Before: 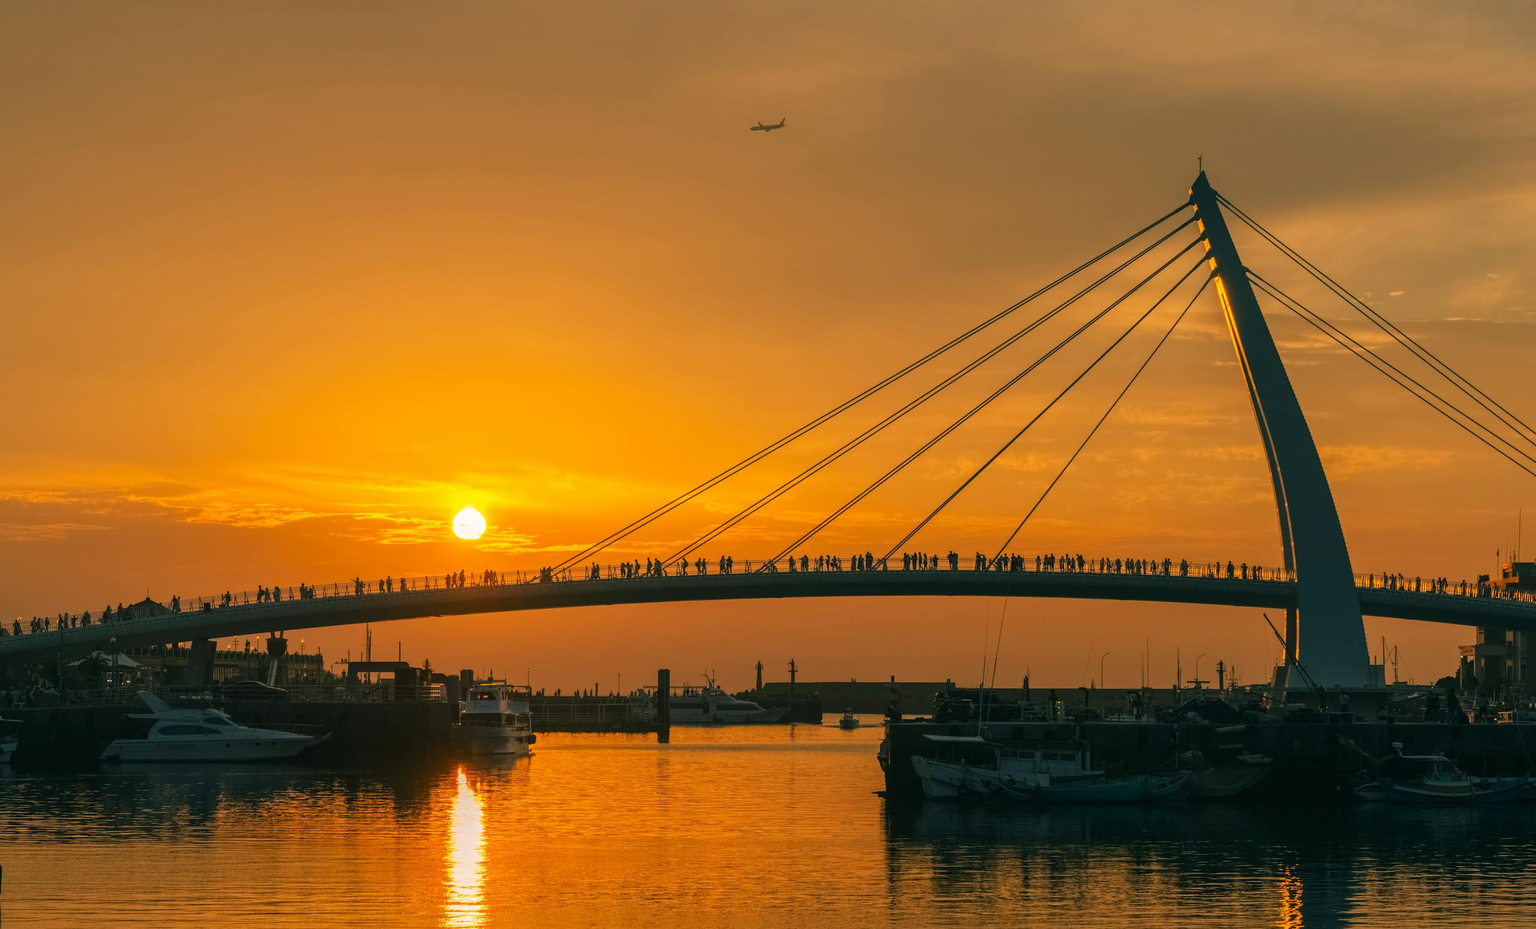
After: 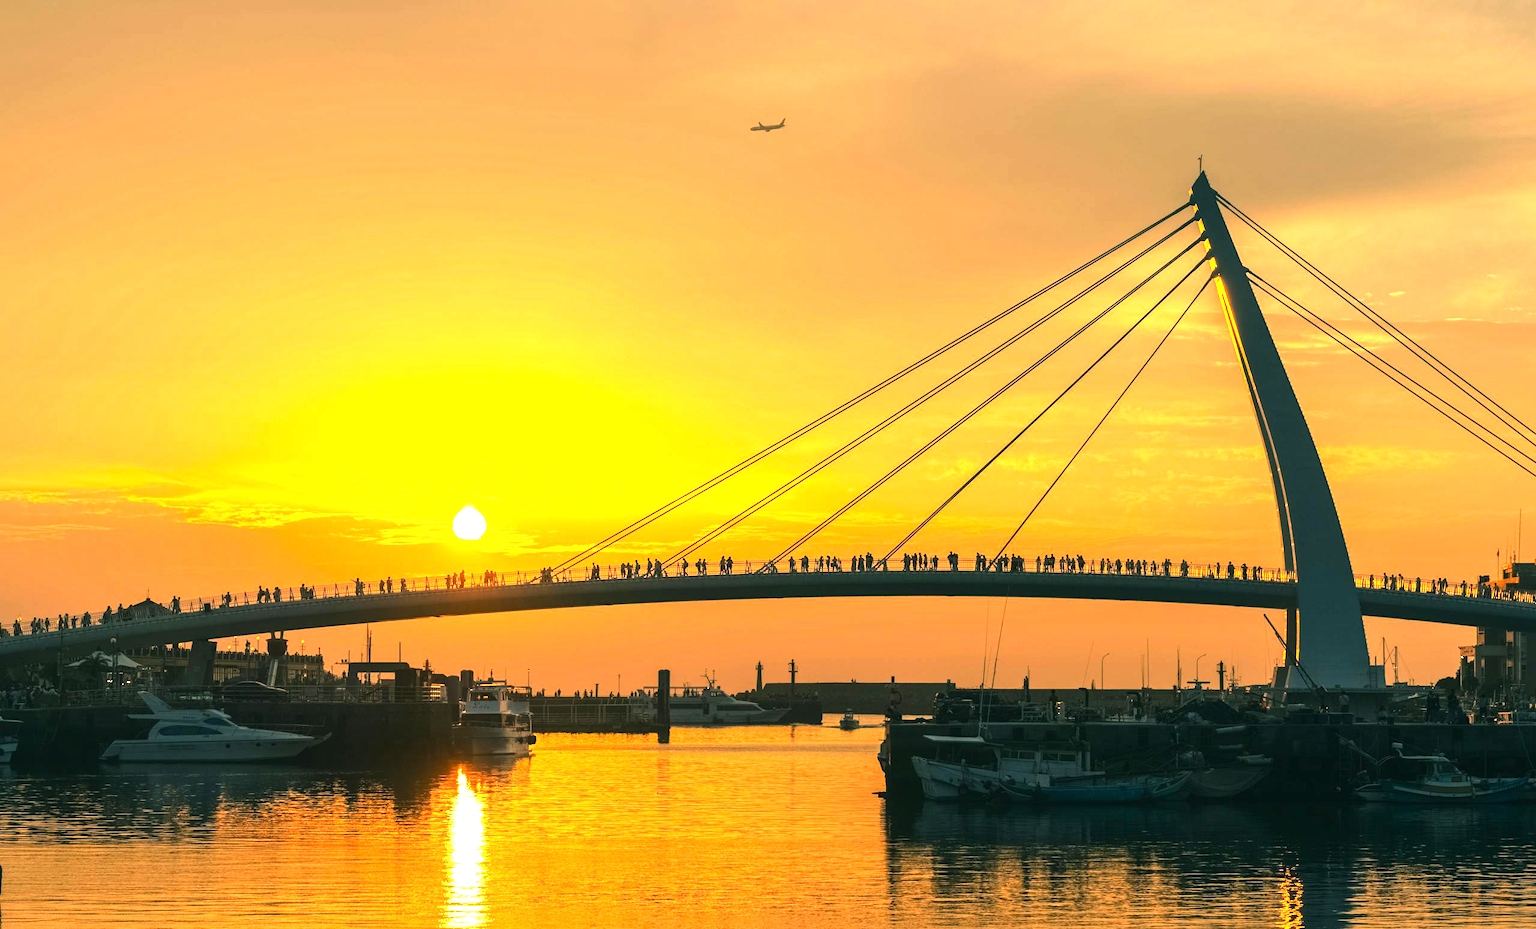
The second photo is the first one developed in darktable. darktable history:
tone equalizer: -8 EV -0.417 EV, -7 EV -0.389 EV, -6 EV -0.333 EV, -5 EV -0.222 EV, -3 EV 0.222 EV, -2 EV 0.333 EV, -1 EV 0.389 EV, +0 EV 0.417 EV, edges refinement/feathering 500, mask exposure compensation -1.57 EV, preserve details no
white balance: emerald 1
exposure: black level correction 0, exposure 1.2 EV, compensate exposure bias true, compensate highlight preservation false
